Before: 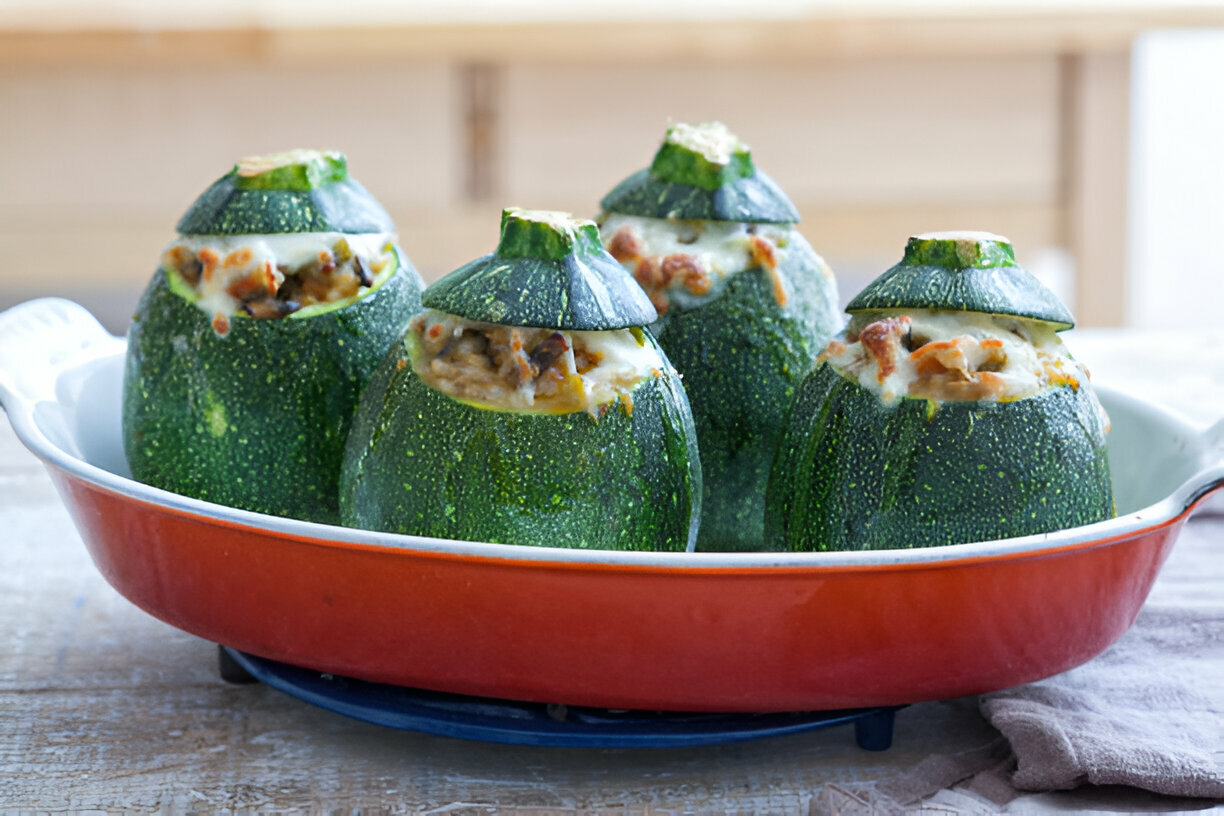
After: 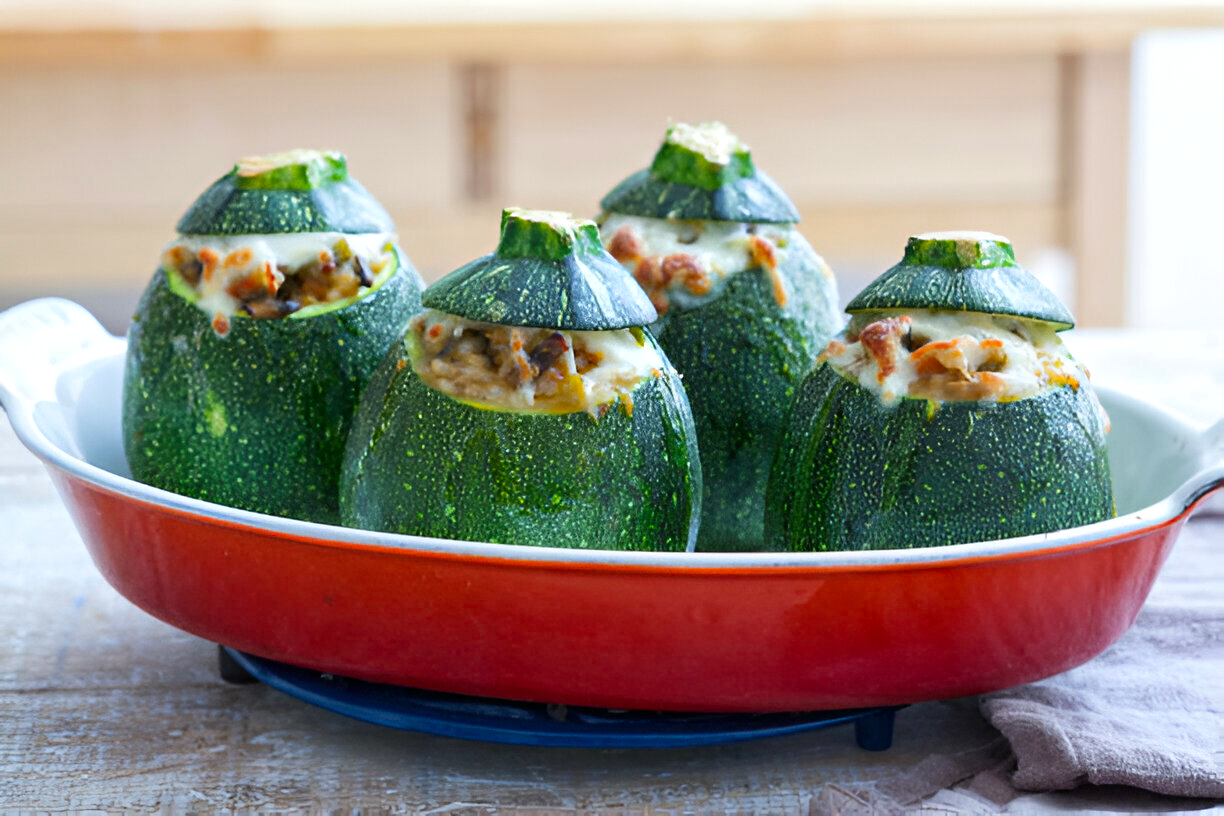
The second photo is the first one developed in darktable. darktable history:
exposure: exposure -0.003 EV, compensate highlight preservation false
contrast brightness saturation: contrast 0.079, saturation 0.204
shadows and highlights: shadows 13.43, white point adjustment 1.29, highlights -0.446, soften with gaussian
